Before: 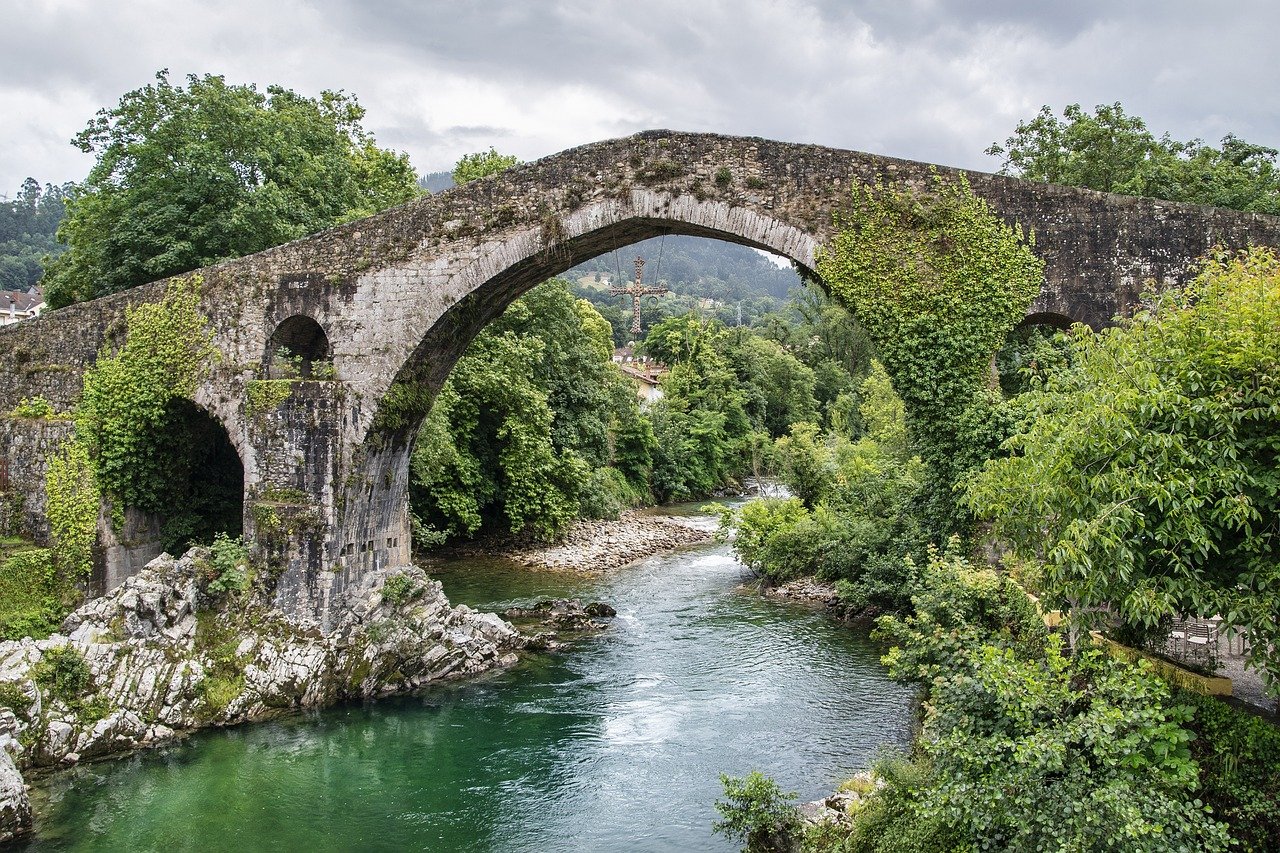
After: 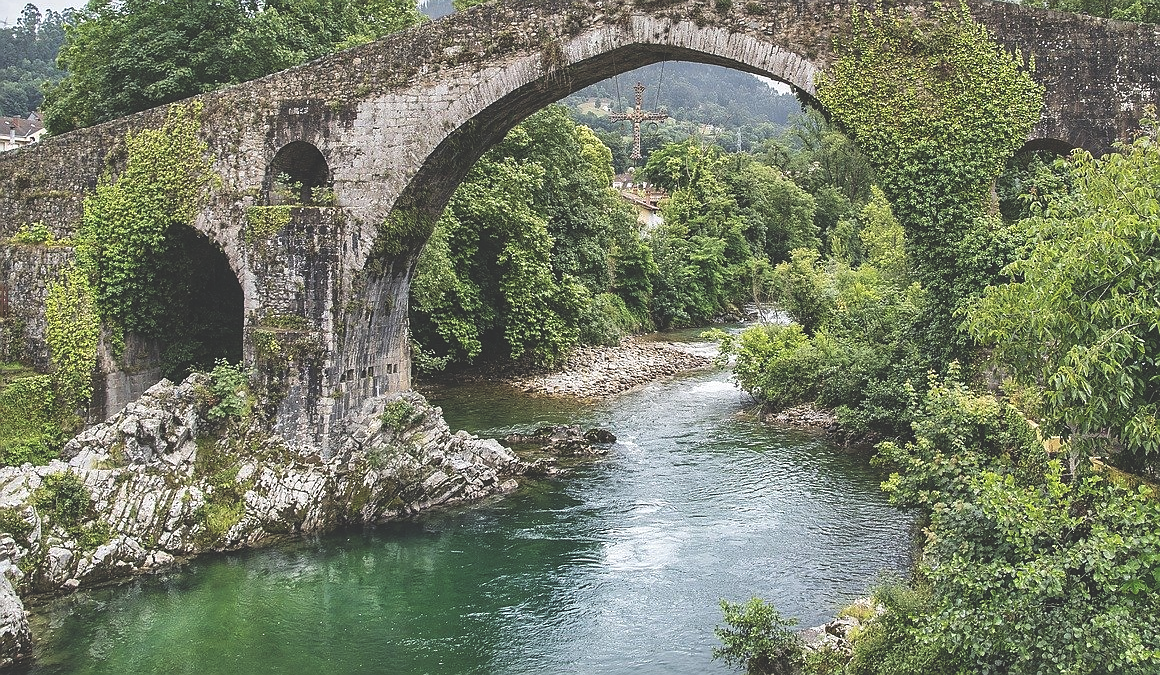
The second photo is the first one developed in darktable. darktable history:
crop: top 20.515%, right 9.36%, bottom 0.329%
sharpen: radius 0.974, amount 0.603
exposure: black level correction -0.029, compensate exposure bias true, compensate highlight preservation false
